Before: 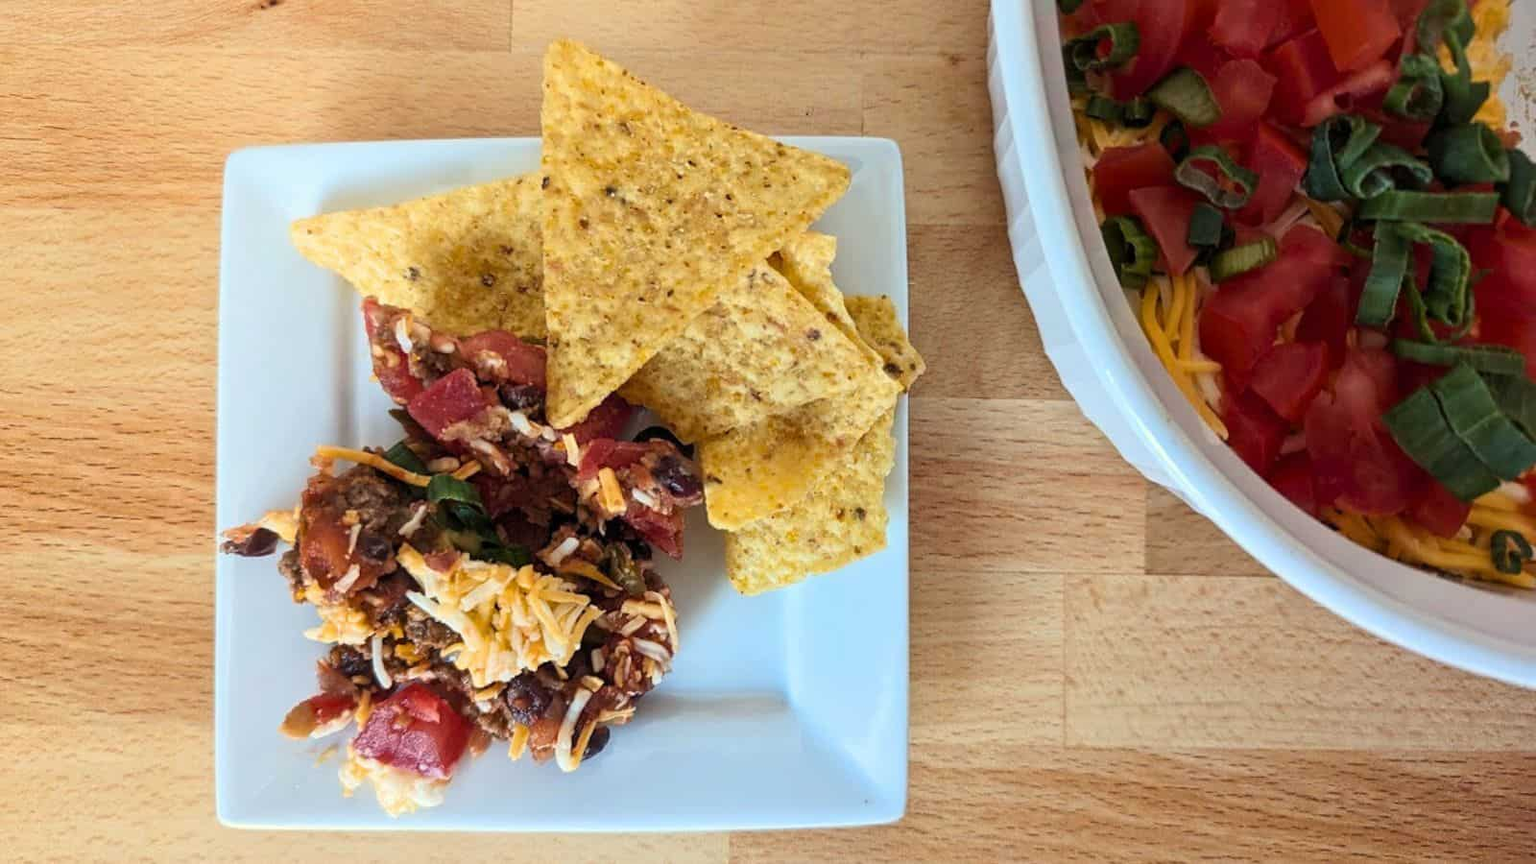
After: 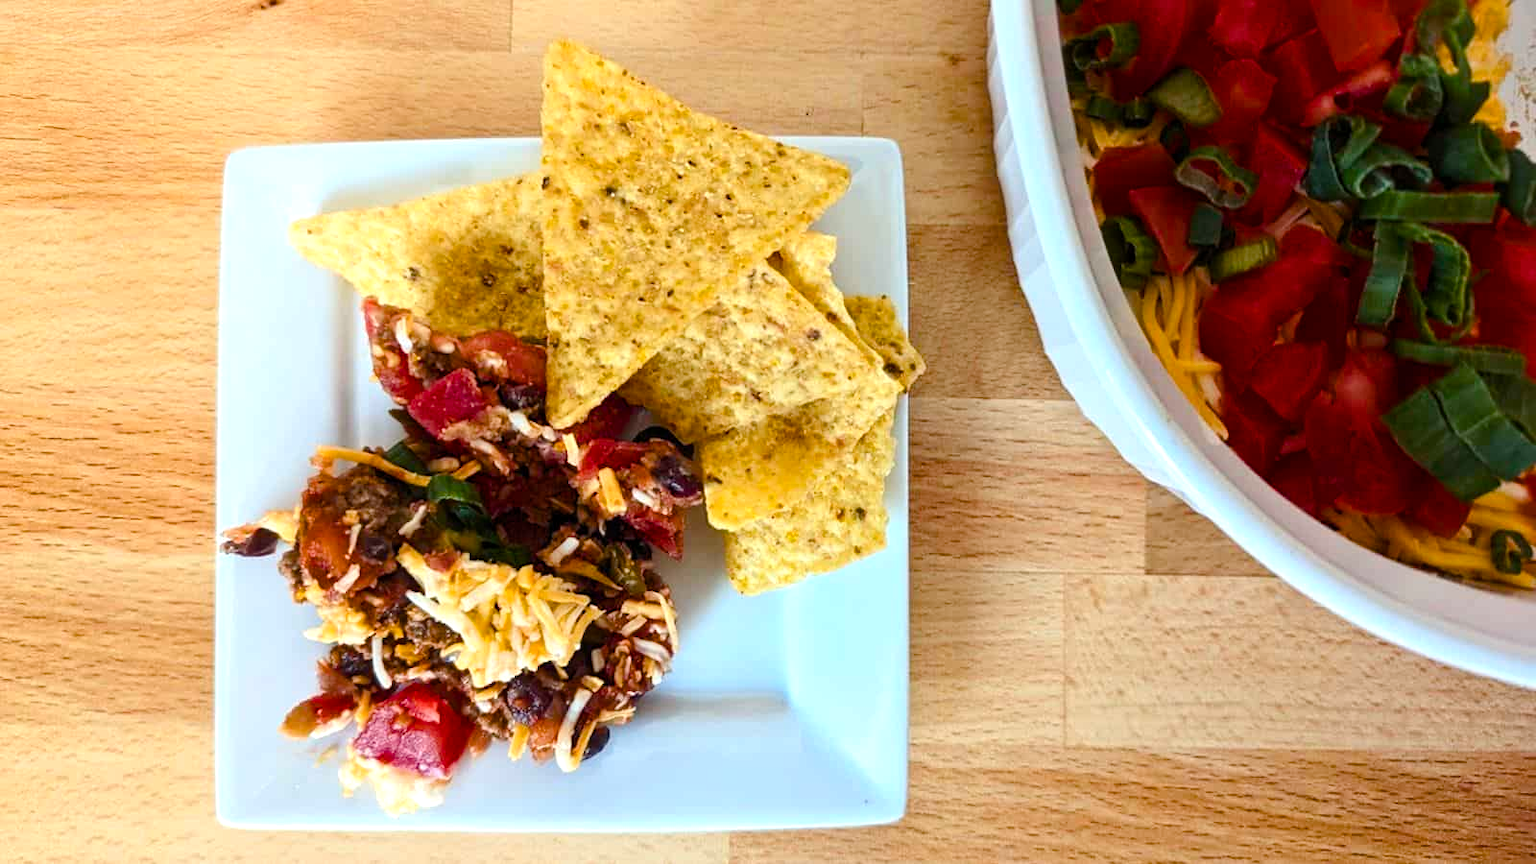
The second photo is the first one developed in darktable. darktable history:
tone equalizer: -8 EV -0.417 EV, -7 EV -0.389 EV, -6 EV -0.333 EV, -5 EV -0.222 EV, -3 EV 0.222 EV, -2 EV 0.333 EV, -1 EV 0.389 EV, +0 EV 0.417 EV, edges refinement/feathering 500, mask exposure compensation -1.57 EV, preserve details no
color balance rgb: perceptual saturation grading › global saturation 35%, perceptual saturation grading › highlights -30%, perceptual saturation grading › shadows 35%, perceptual brilliance grading › global brilliance 3%, perceptual brilliance grading › highlights -3%, perceptual brilliance grading › shadows 3%
